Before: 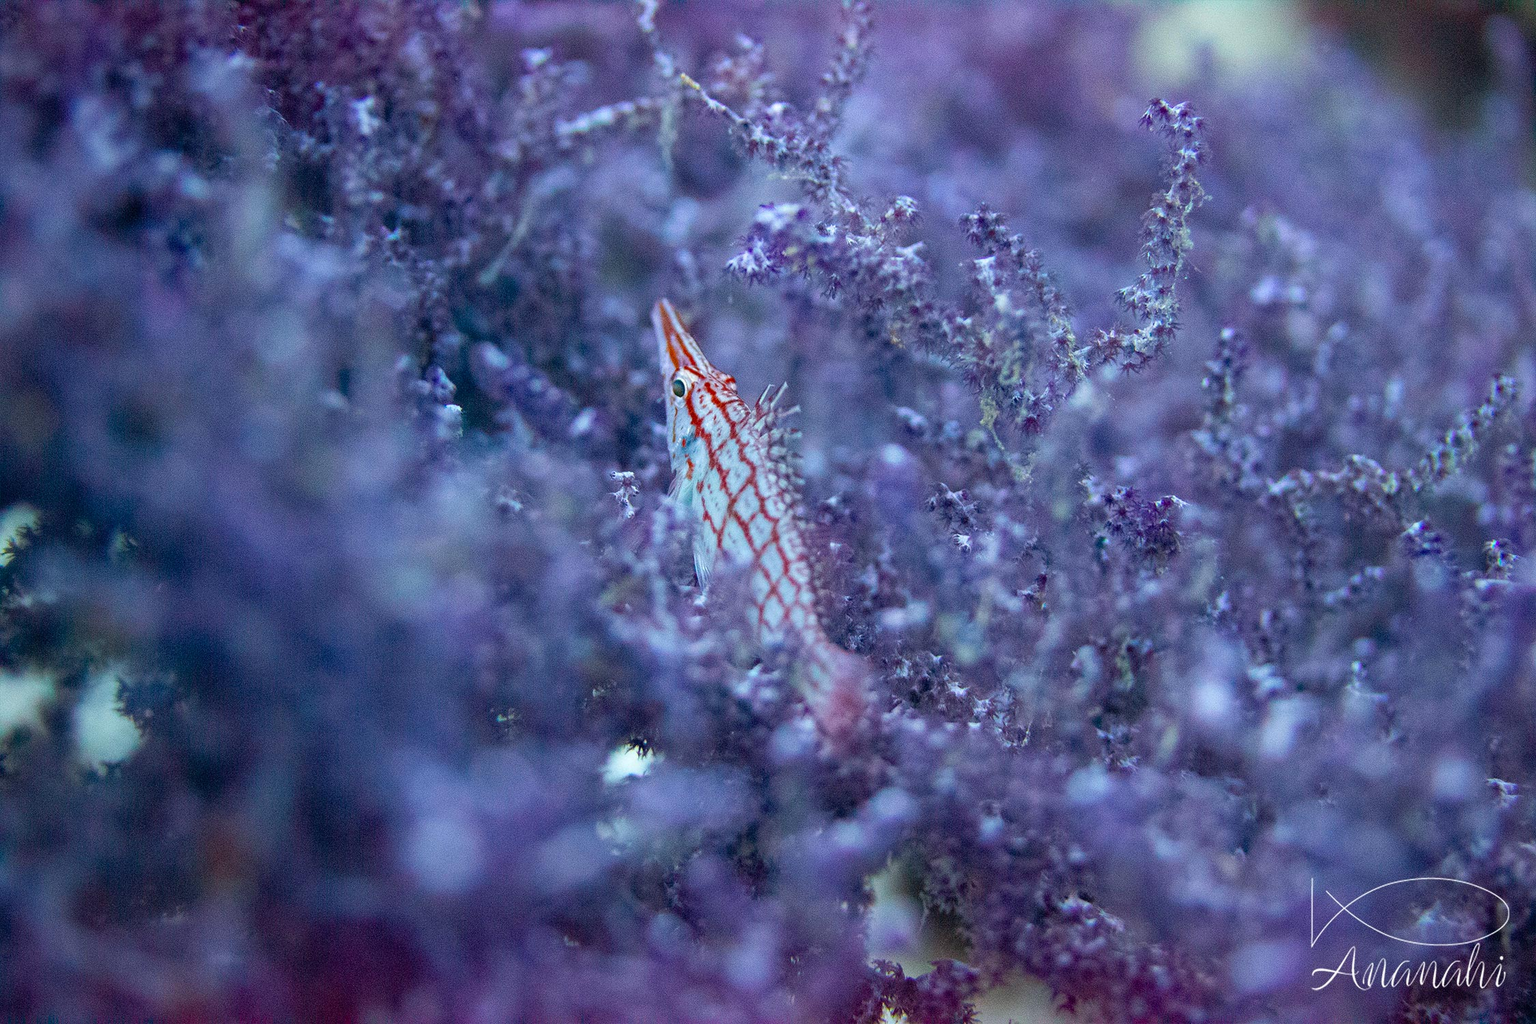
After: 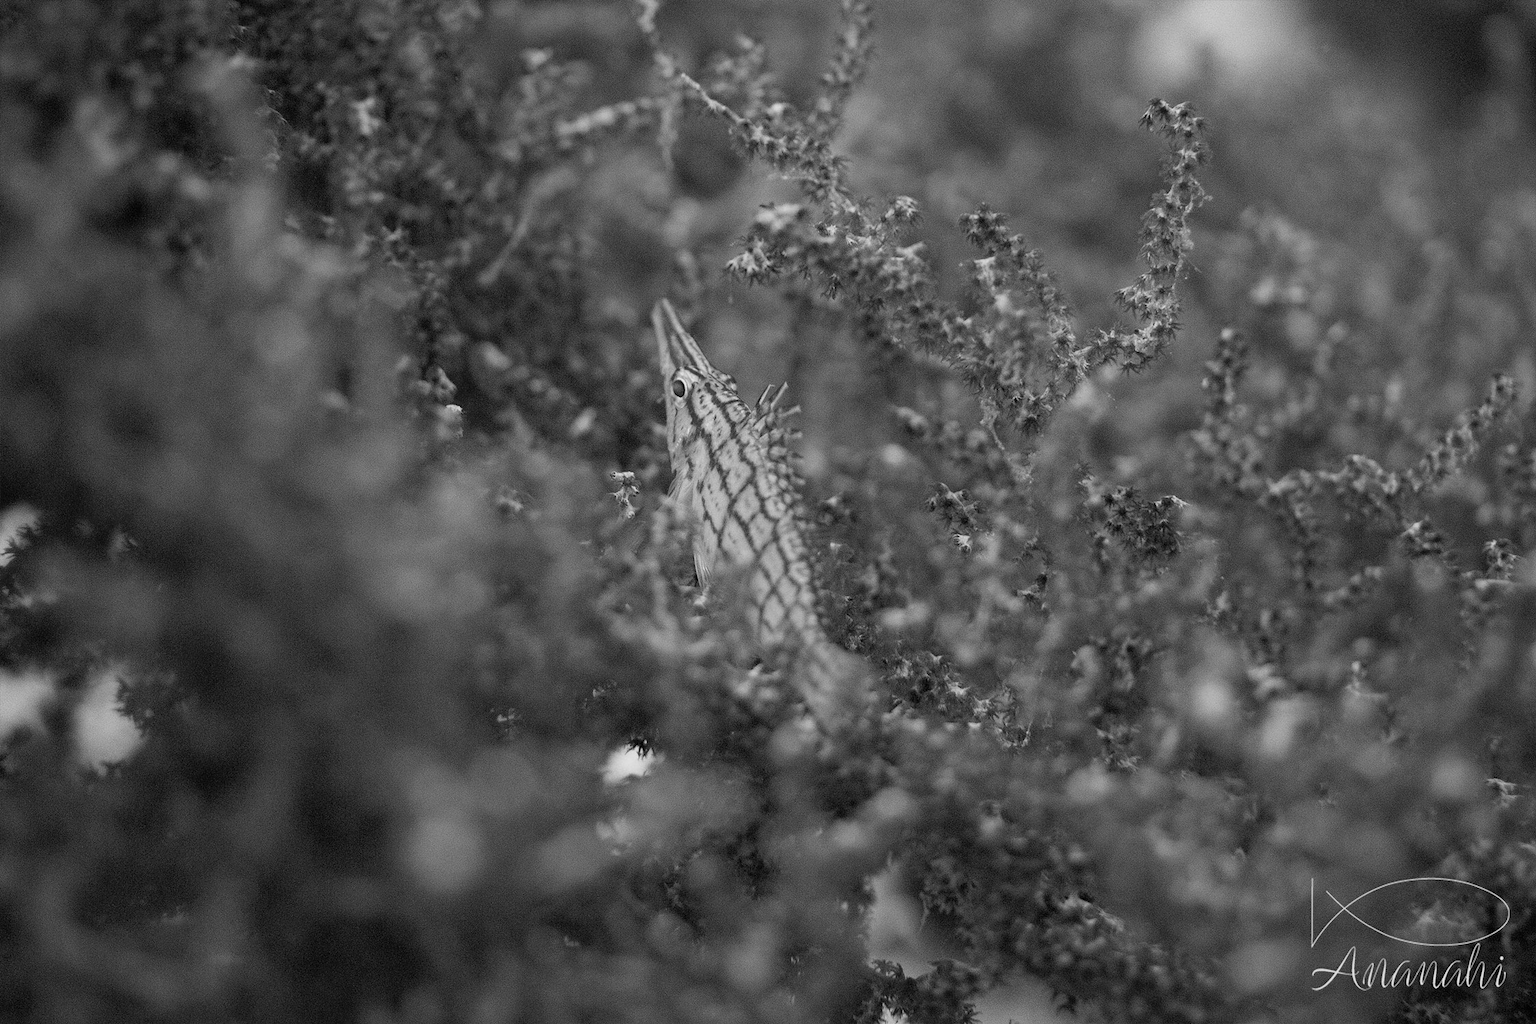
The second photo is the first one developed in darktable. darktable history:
color balance rgb: perceptual saturation grading › global saturation 20%, global vibrance 20%
monochrome: a -74.22, b 78.2
